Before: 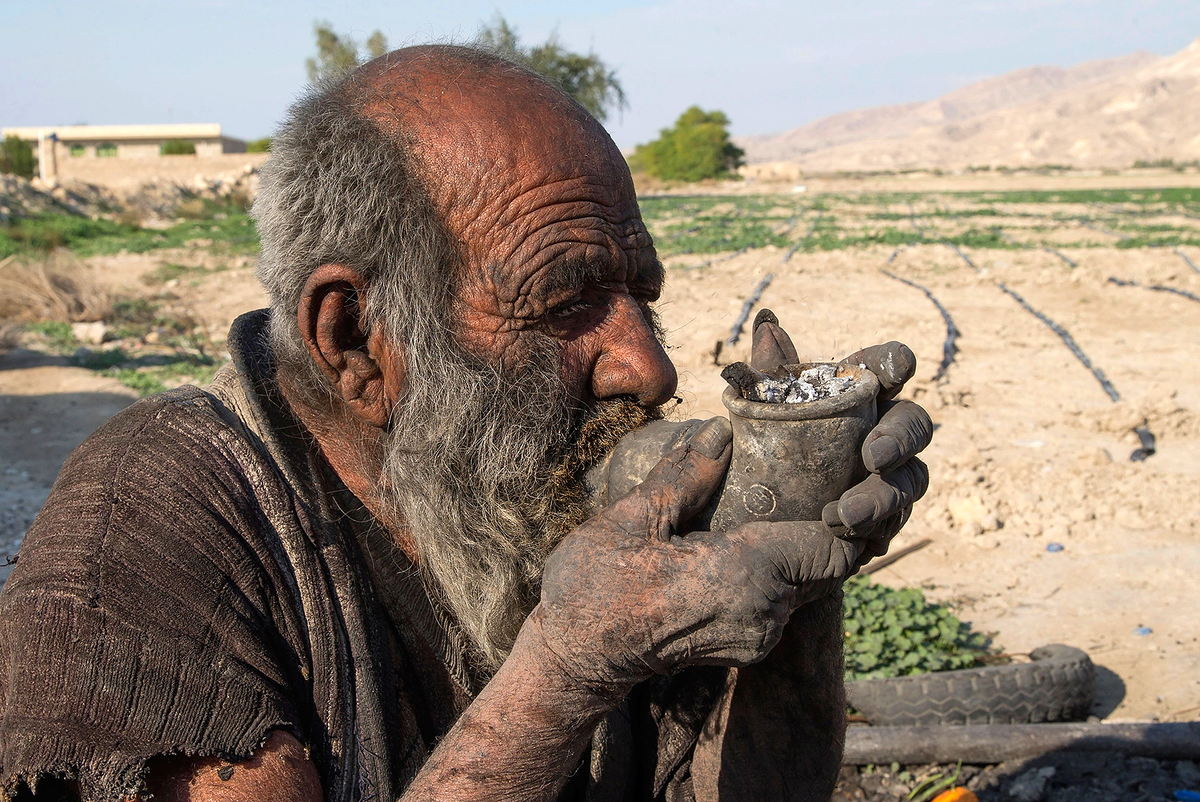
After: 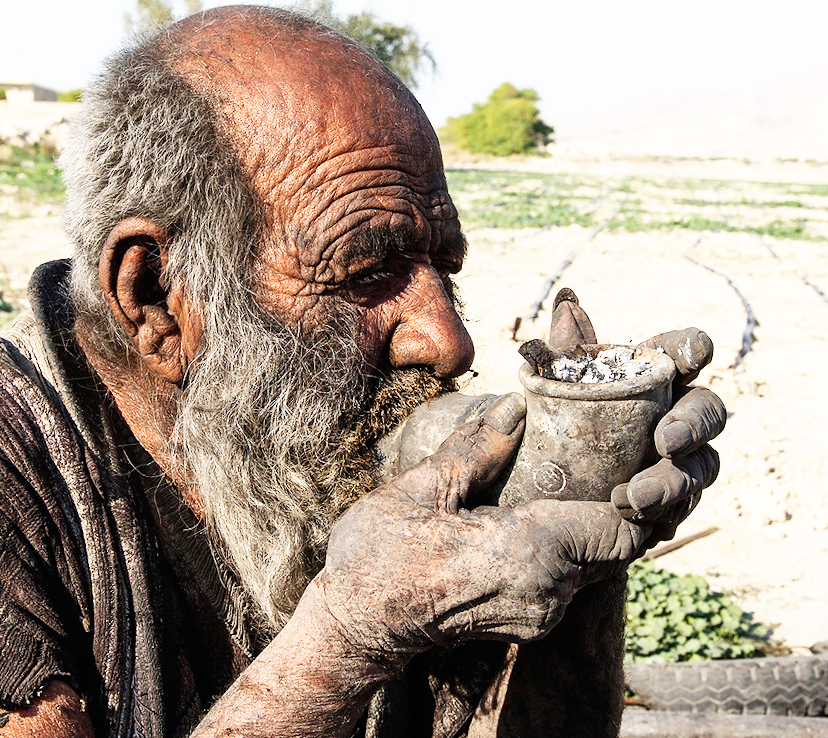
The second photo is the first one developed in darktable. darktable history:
base curve: curves: ch0 [(0, 0) (0.007, 0.004) (0.027, 0.03) (0.046, 0.07) (0.207, 0.54) (0.442, 0.872) (0.673, 0.972) (1, 1)], preserve colors none
color calibration: illuminant same as pipeline (D50), adaptation none (bypass), x 0.332, y 0.334, temperature 5014.72 K
crop and rotate: angle -3.29°, left 14.261%, top 0.038%, right 10.923%, bottom 0.069%
color correction: highlights b* 0.058, saturation 0.795
